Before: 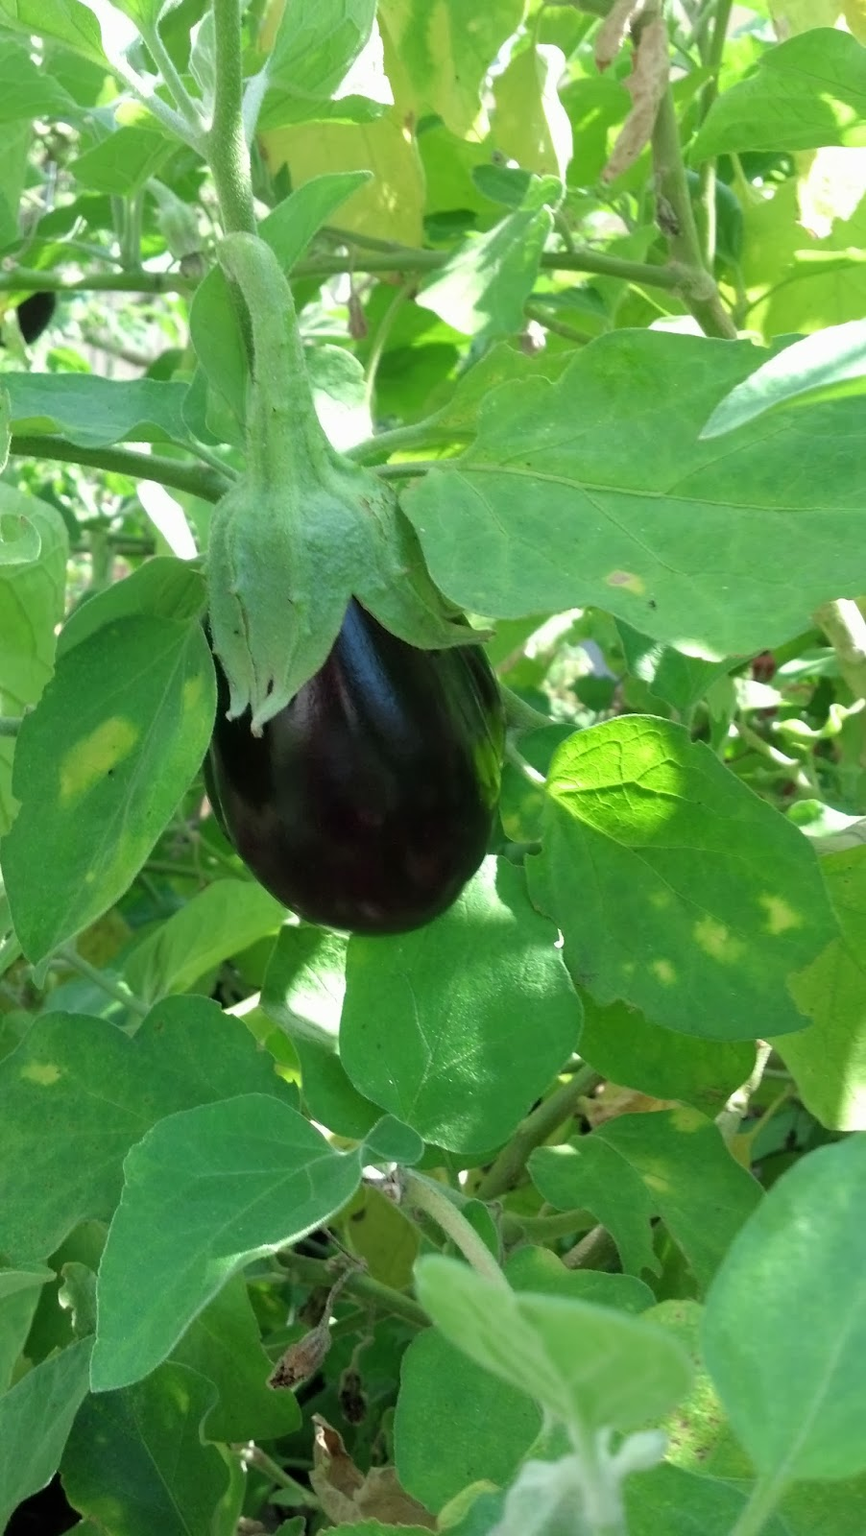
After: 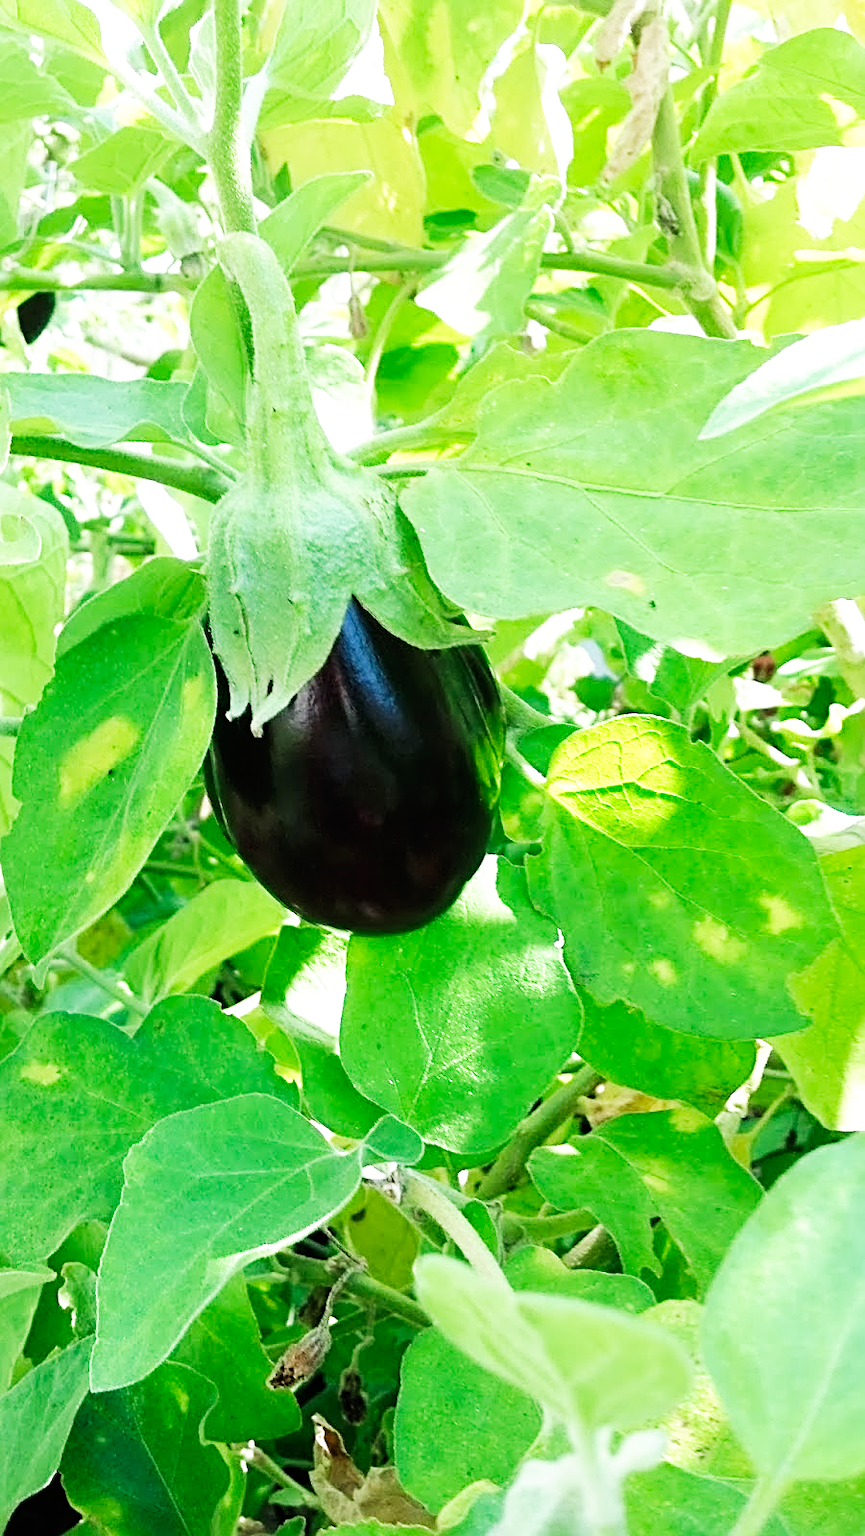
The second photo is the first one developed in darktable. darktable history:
sharpen: radius 2.709, amount 0.665
base curve: curves: ch0 [(0, 0) (0.007, 0.004) (0.027, 0.03) (0.046, 0.07) (0.207, 0.54) (0.442, 0.872) (0.673, 0.972) (1, 1)], preserve colors none
